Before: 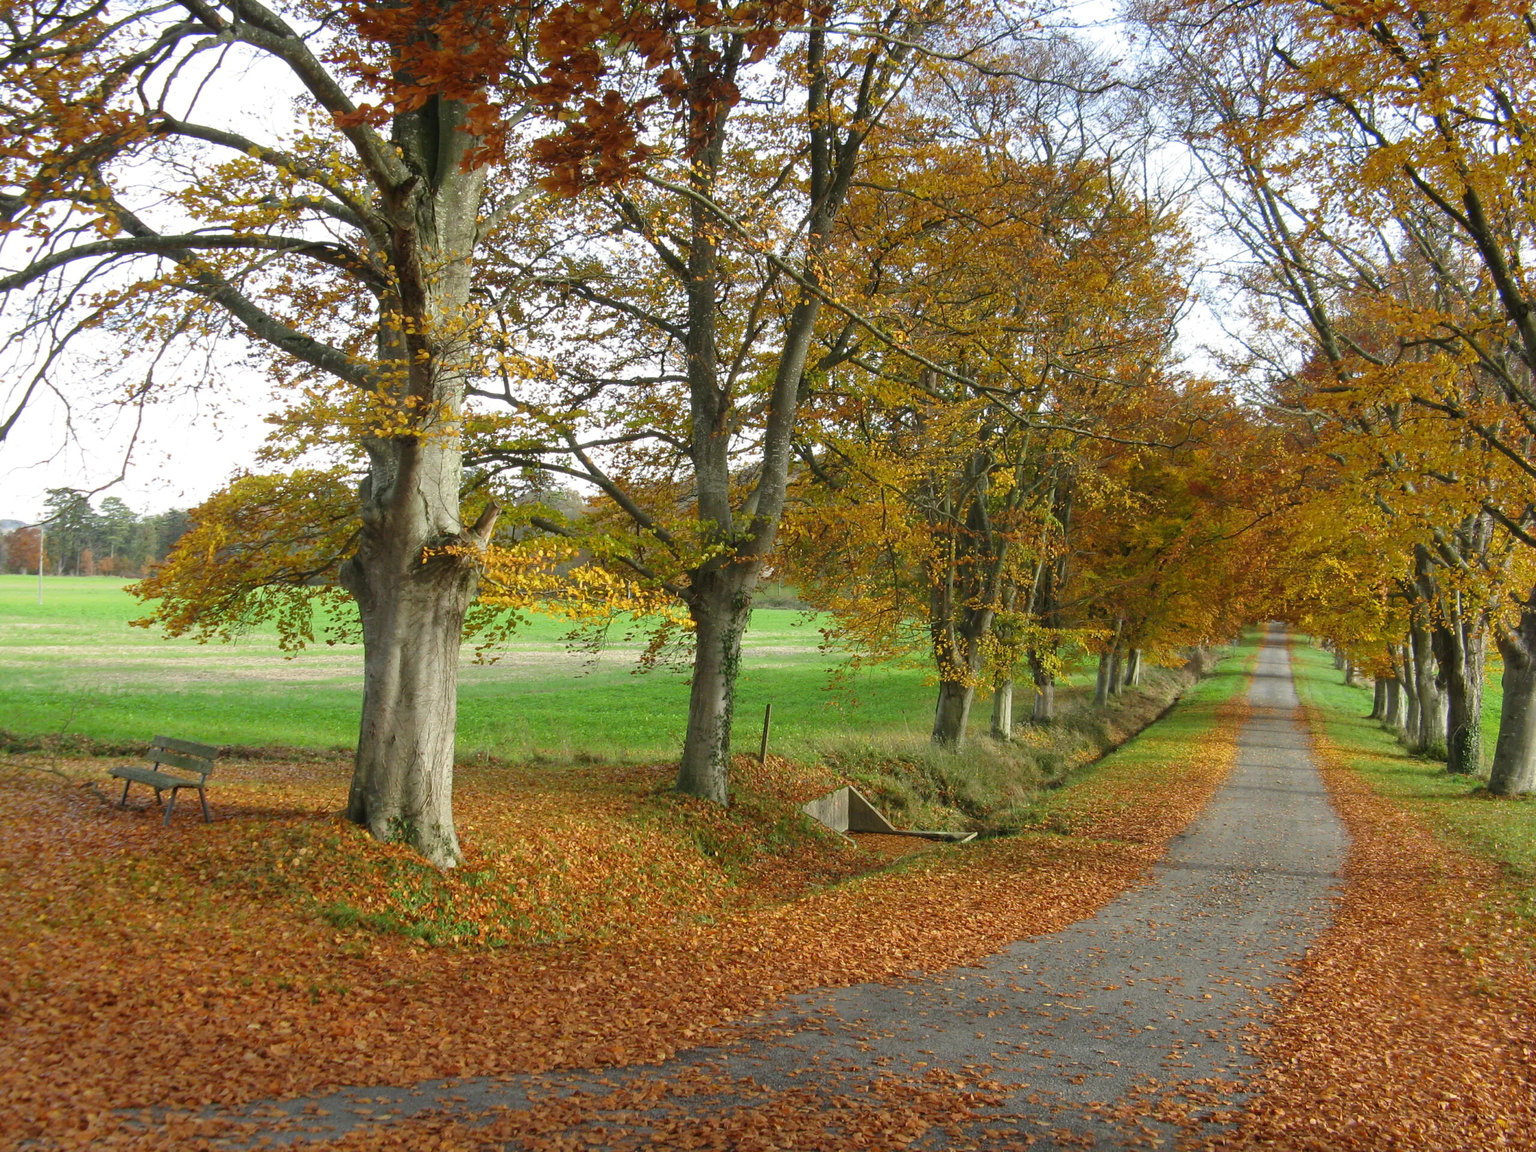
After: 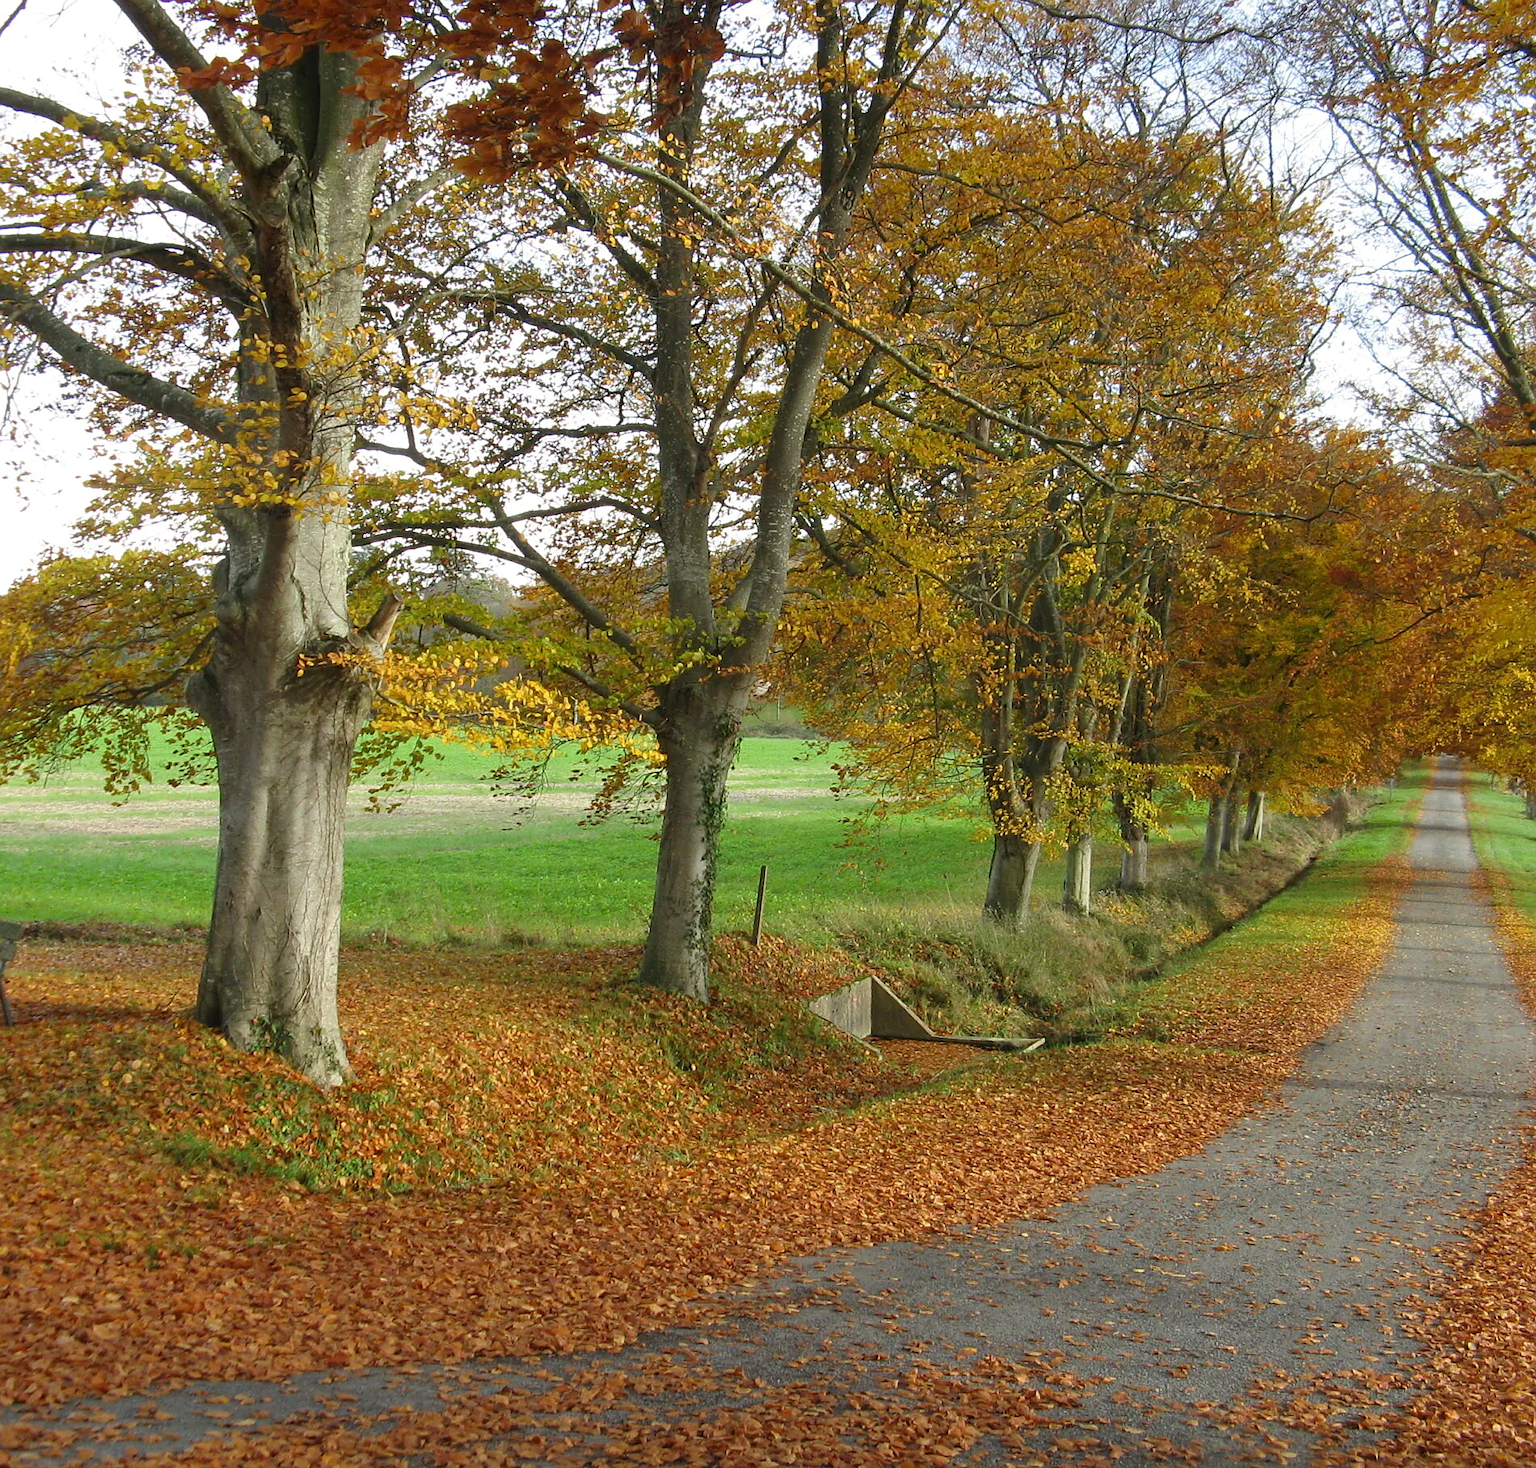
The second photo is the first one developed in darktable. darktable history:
sharpen: radius 1.052
crop and rotate: left 13.153%, top 5.332%, right 12.564%
